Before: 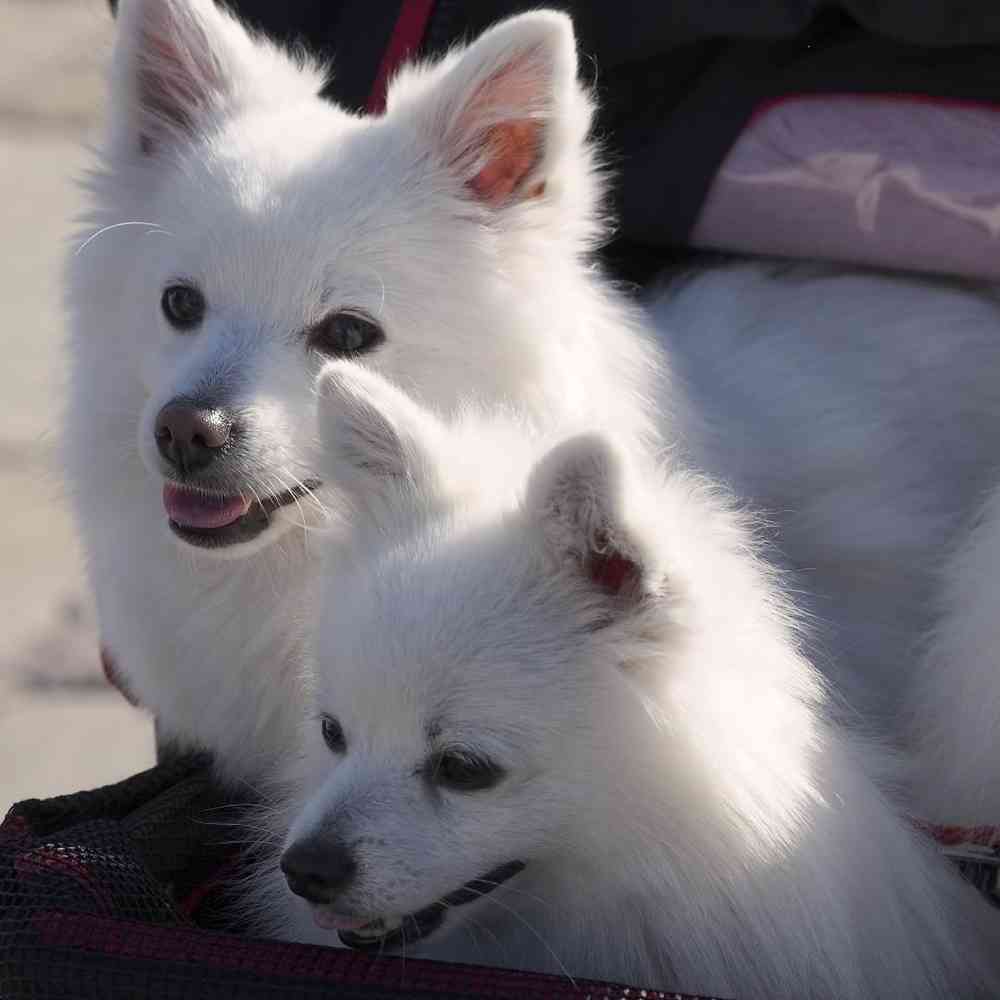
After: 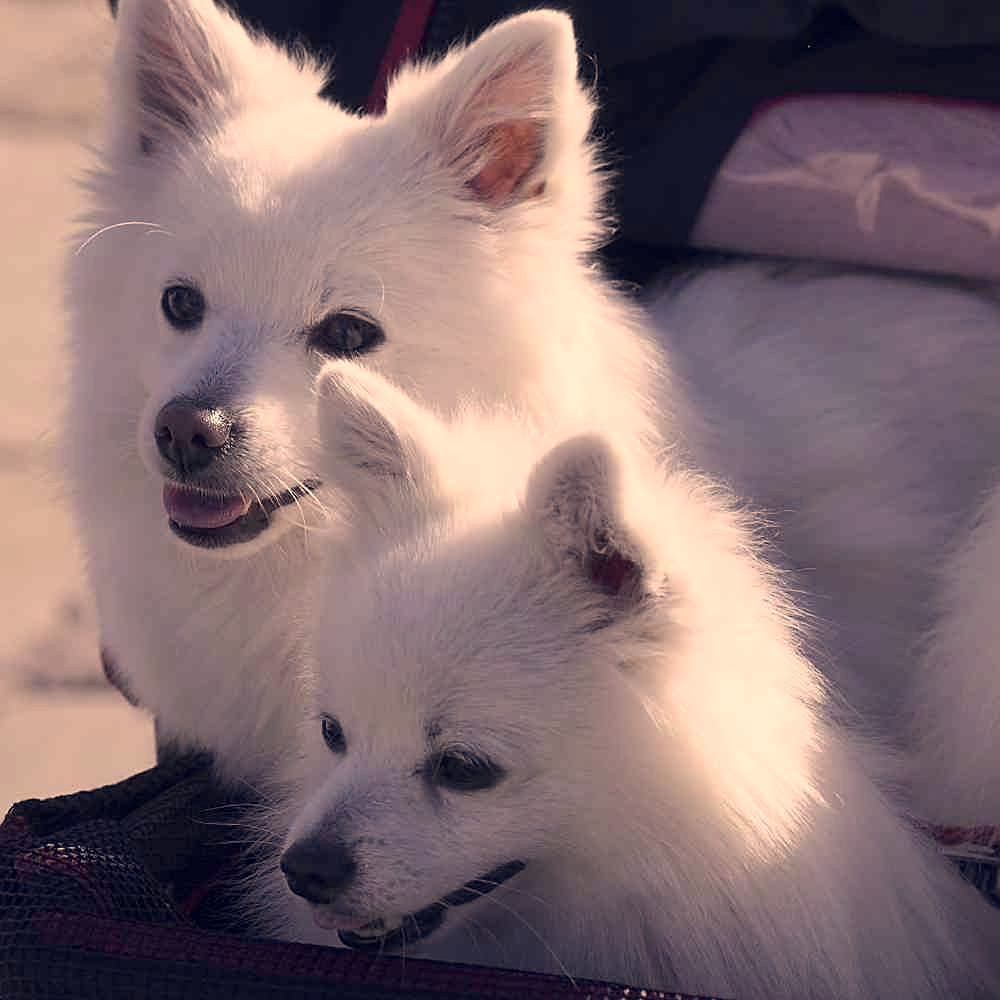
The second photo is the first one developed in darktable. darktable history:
color correction: highlights a* 20.02, highlights b* 27.53, shadows a* 3.39, shadows b* -16.63, saturation 0.74
sharpen: on, module defaults
